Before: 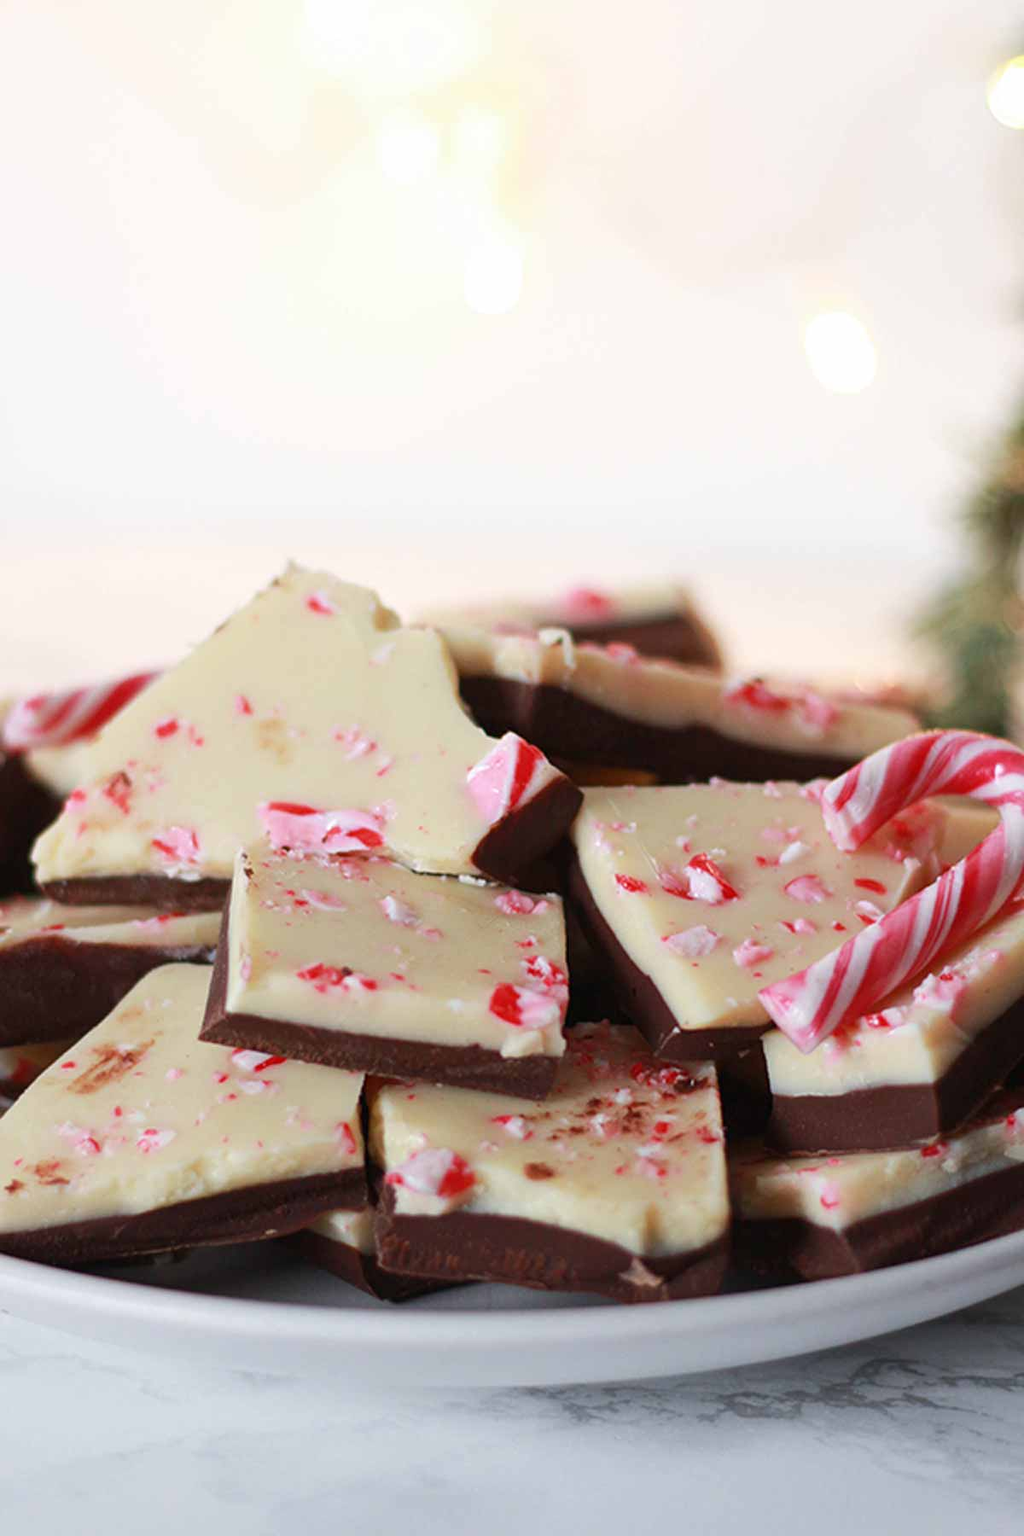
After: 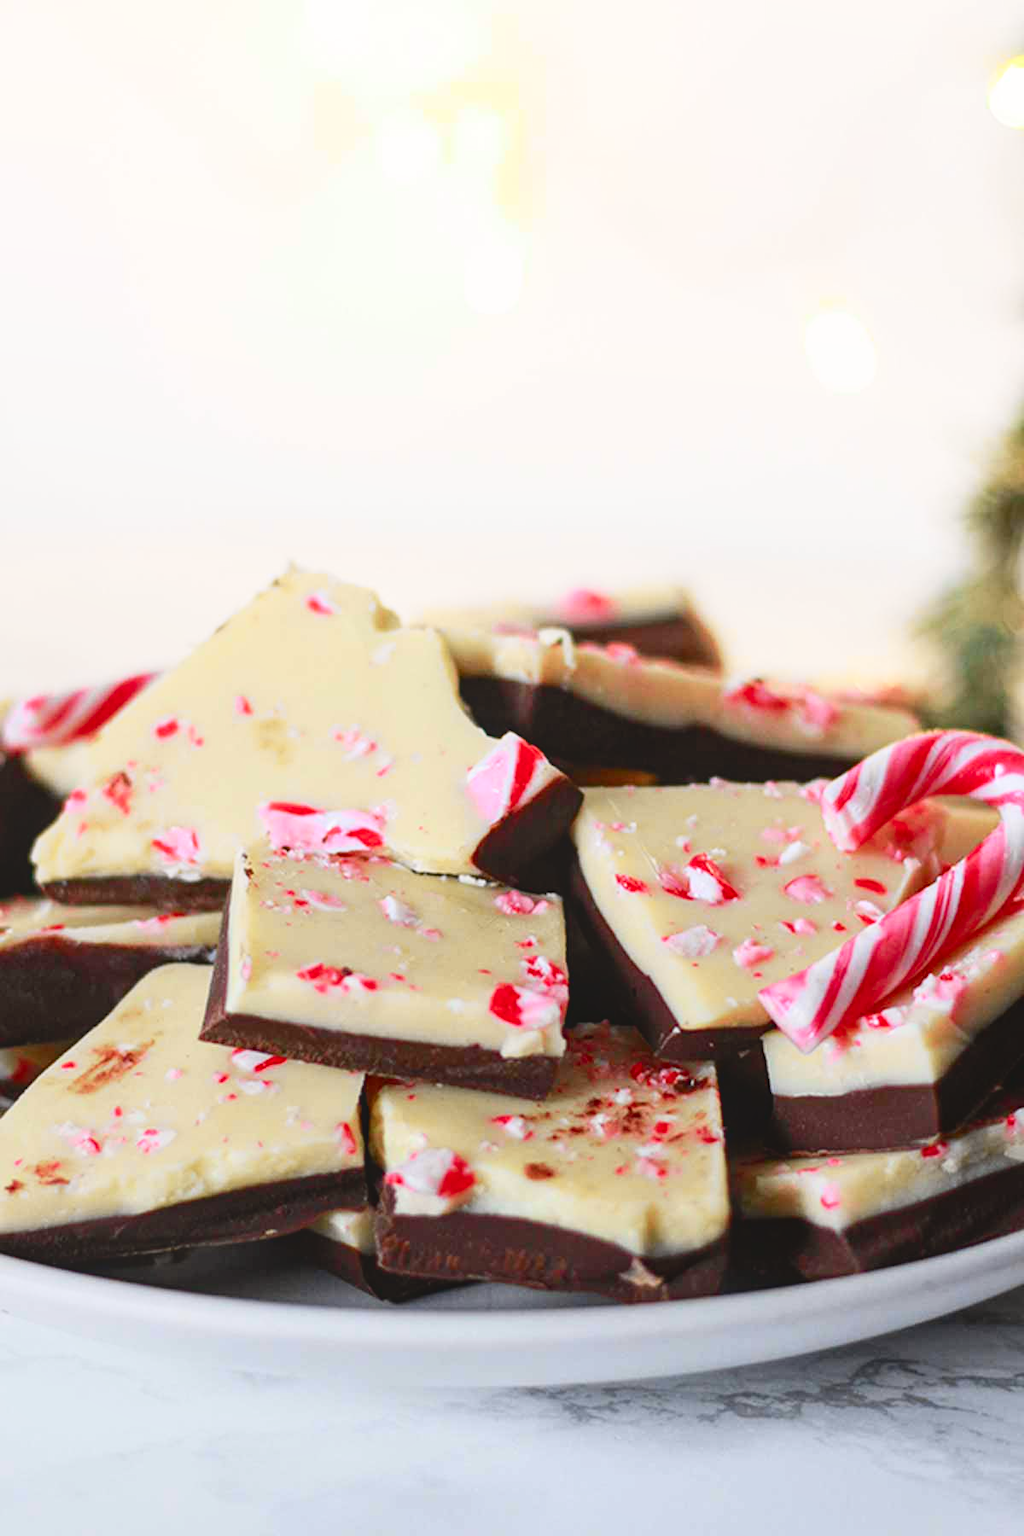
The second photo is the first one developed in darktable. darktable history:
local contrast: detail 110%
levels: levels [0, 0.498, 1]
tone curve: curves: ch0 [(0, 0.024) (0.049, 0.038) (0.176, 0.162) (0.311, 0.337) (0.416, 0.471) (0.565, 0.658) (0.817, 0.911) (1, 1)]; ch1 [(0, 0) (0.339, 0.358) (0.445, 0.439) (0.476, 0.47) (0.504, 0.504) (0.53, 0.511) (0.557, 0.558) (0.627, 0.664) (0.728, 0.786) (1, 1)]; ch2 [(0, 0) (0.327, 0.324) (0.417, 0.44) (0.46, 0.453) (0.502, 0.504) (0.526, 0.52) (0.549, 0.561) (0.619, 0.657) (0.76, 0.765) (1, 1)], color space Lab, independent channels, preserve colors none
